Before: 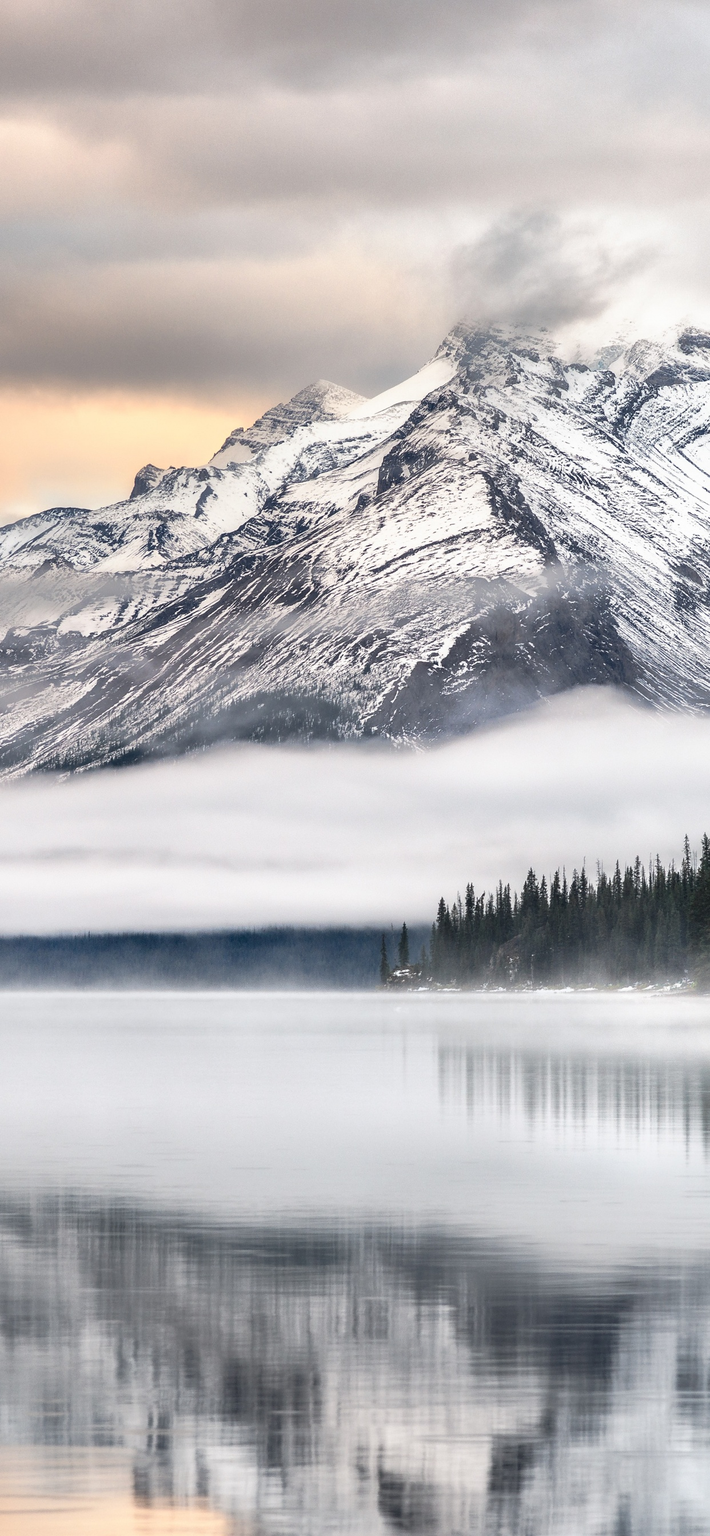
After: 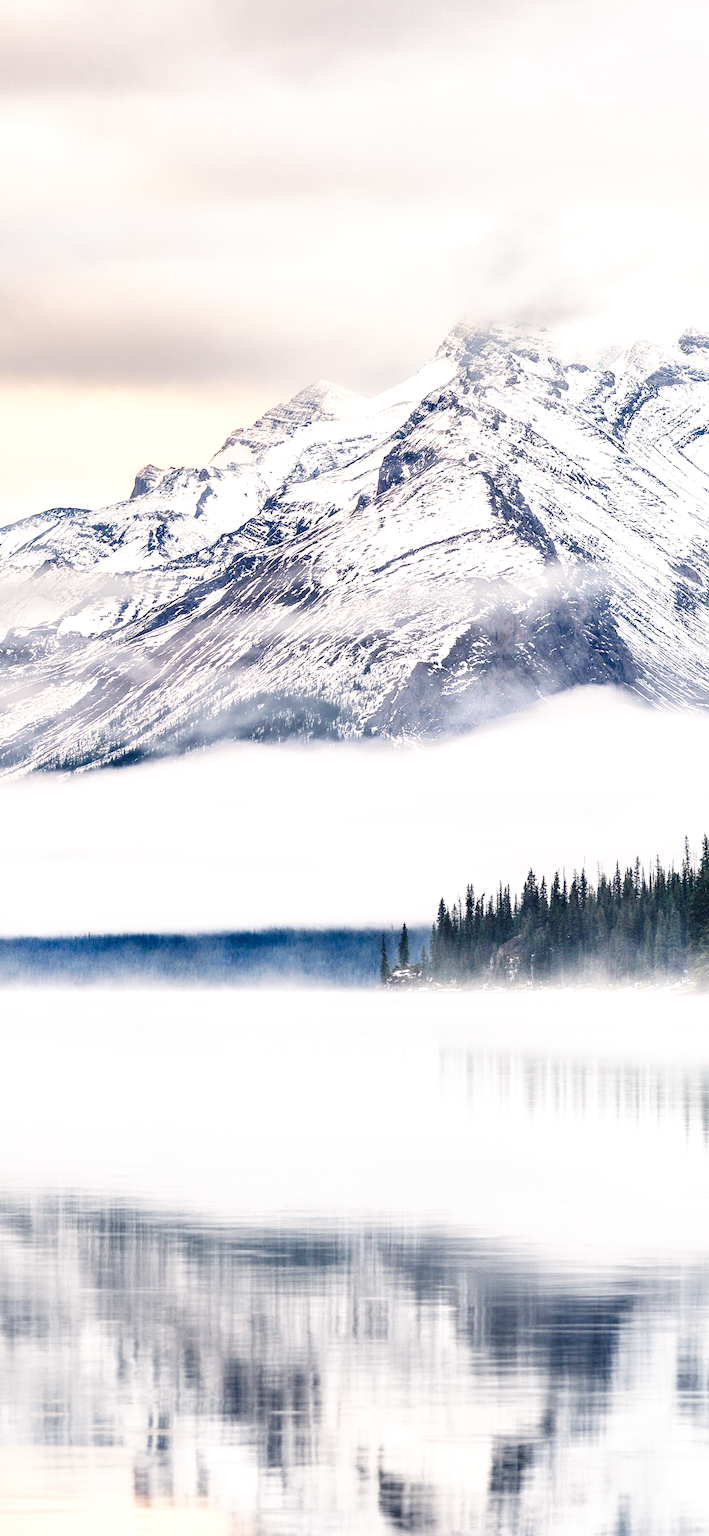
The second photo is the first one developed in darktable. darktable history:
base curve: curves: ch0 [(0, 0) (0.007, 0.004) (0.027, 0.03) (0.046, 0.07) (0.207, 0.54) (0.442, 0.872) (0.673, 0.972) (1, 1)], preserve colors none
local contrast: highlights 100%, shadows 100%, detail 120%, midtone range 0.2
color balance rgb: shadows lift › hue 87.51°, highlights gain › chroma 1.62%, highlights gain › hue 55.1°, global offset › chroma 0.06%, global offset › hue 253.66°, linear chroma grading › global chroma 0.5%, perceptual saturation grading › global saturation 9.6%
